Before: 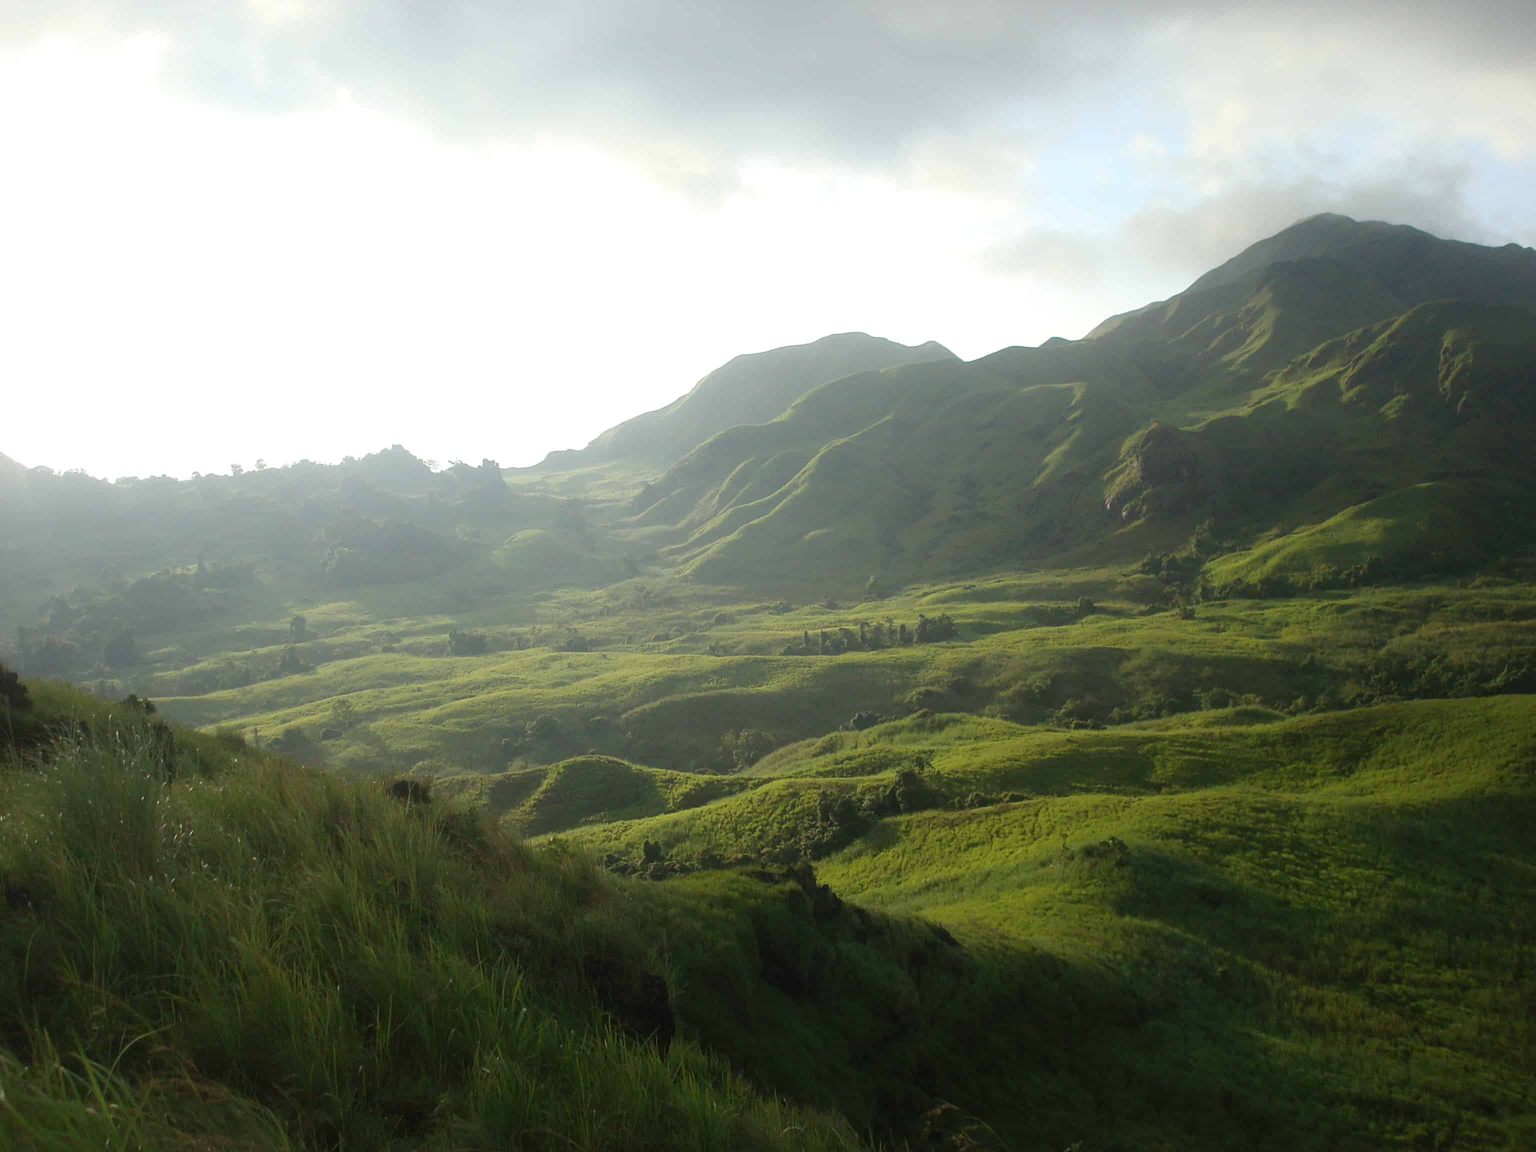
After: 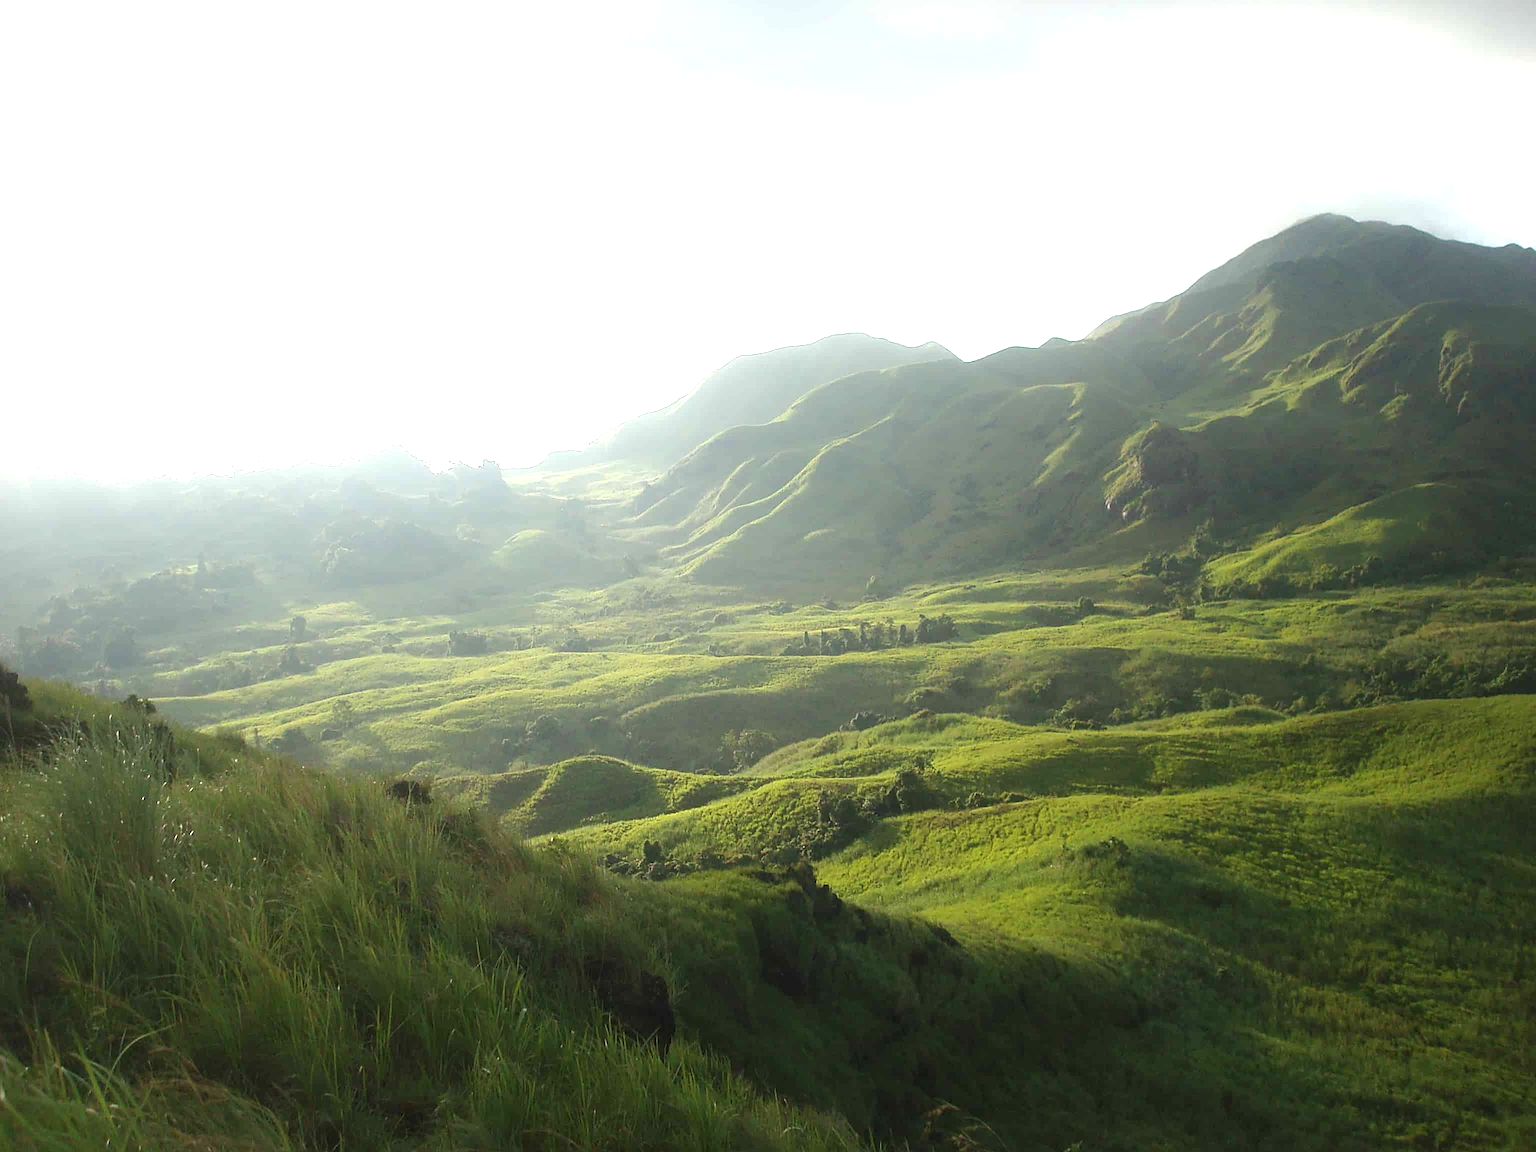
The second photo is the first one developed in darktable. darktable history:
exposure: black level correction 0, exposure 0.897 EV, compensate highlight preservation false
sharpen: on, module defaults
